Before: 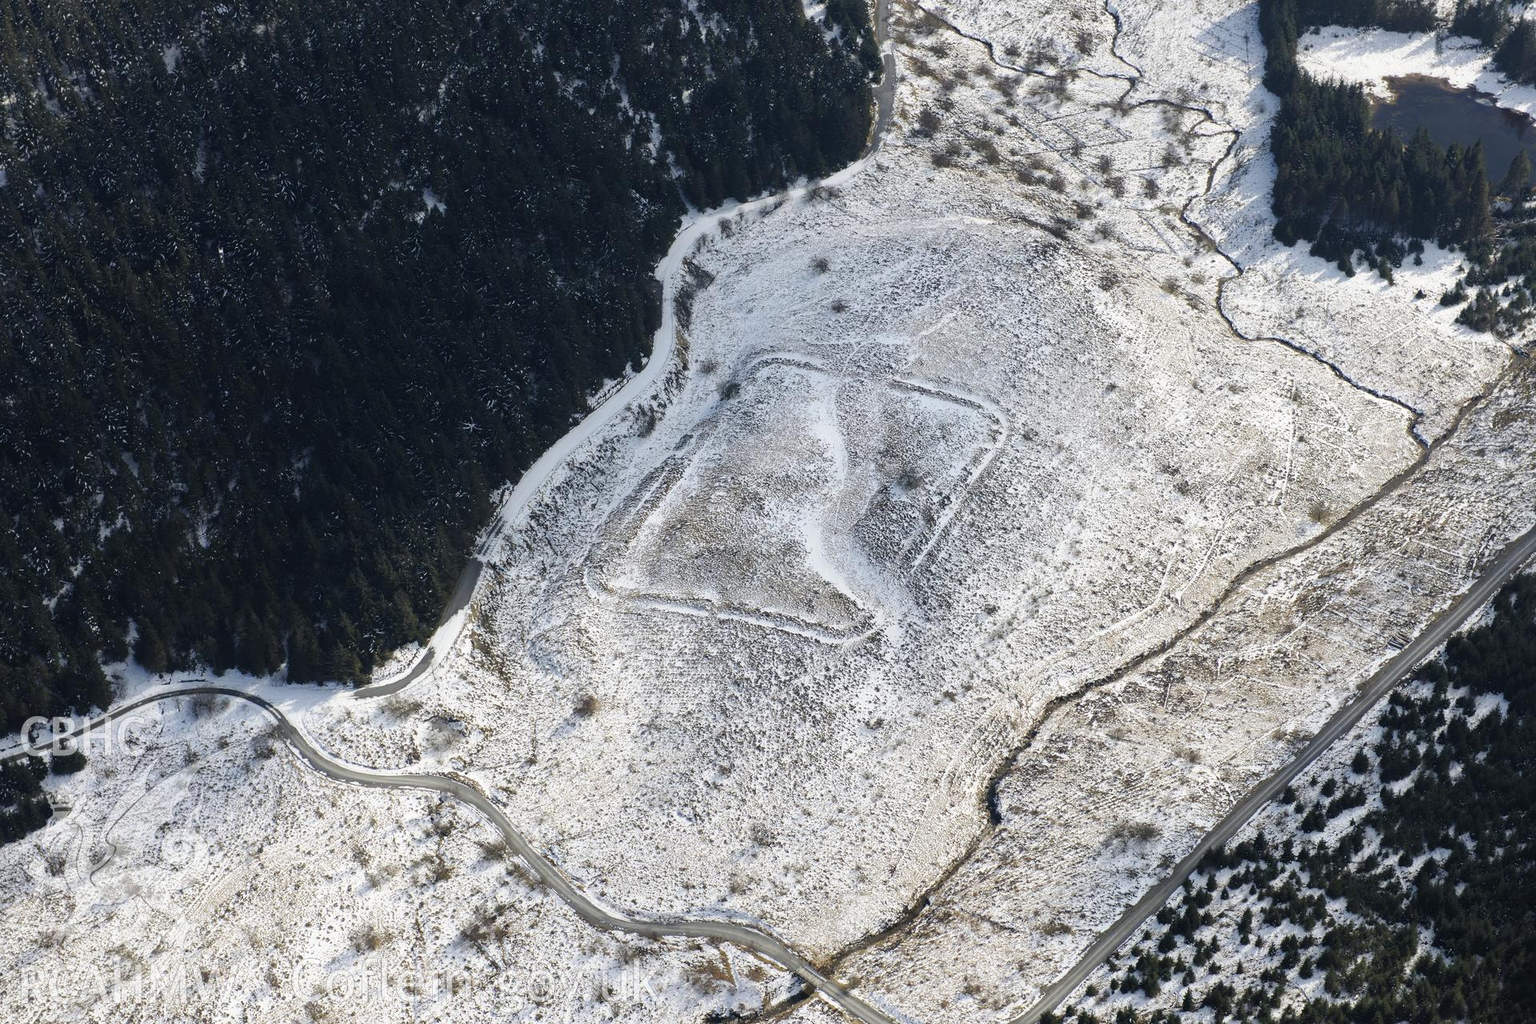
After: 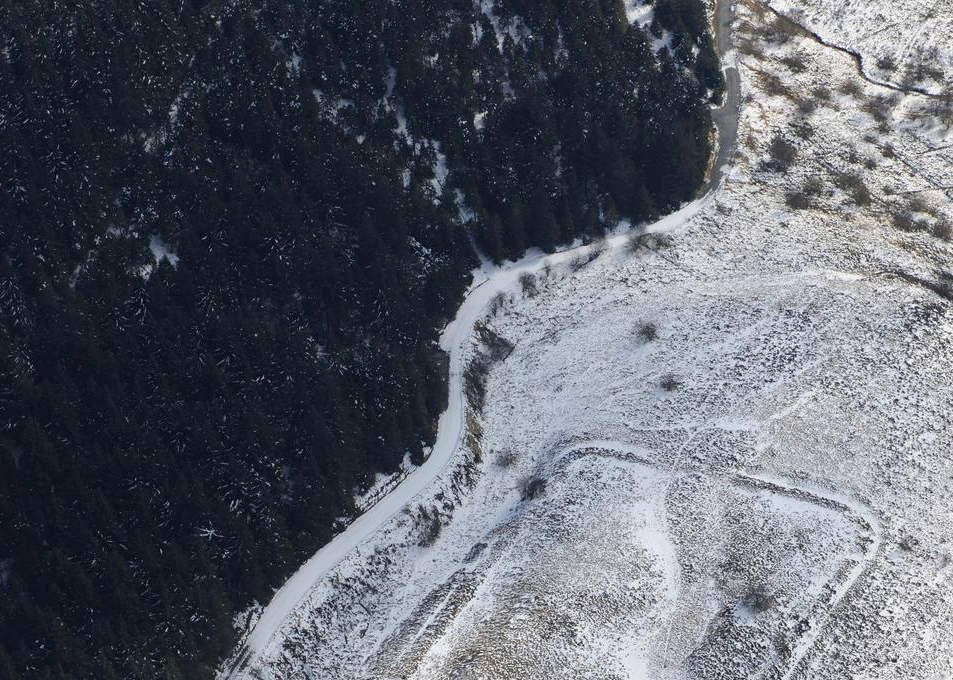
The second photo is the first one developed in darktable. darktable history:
crop: left 19.784%, right 30.549%, bottom 46.855%
